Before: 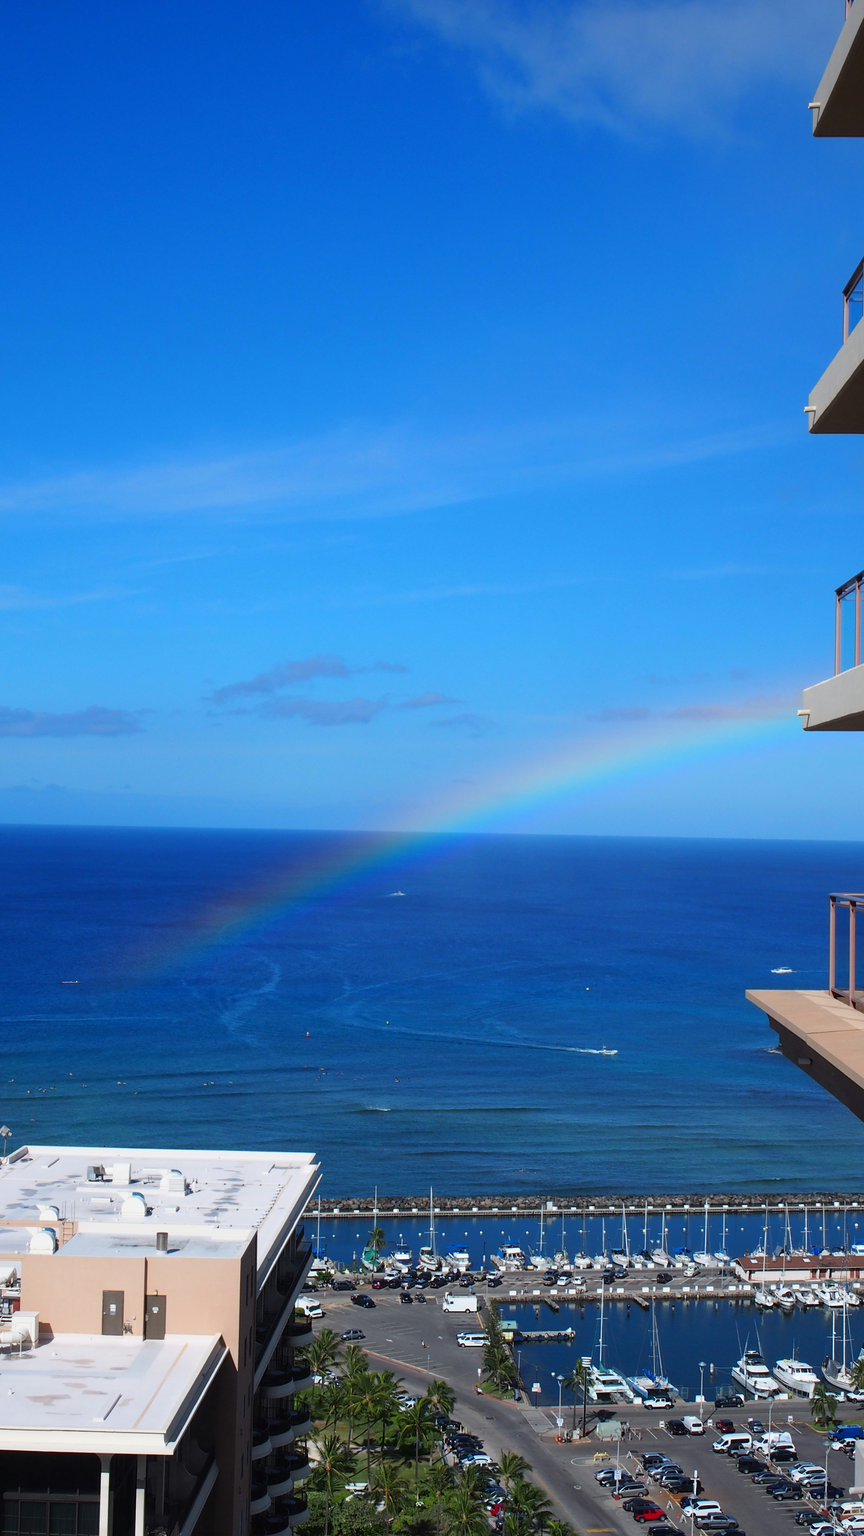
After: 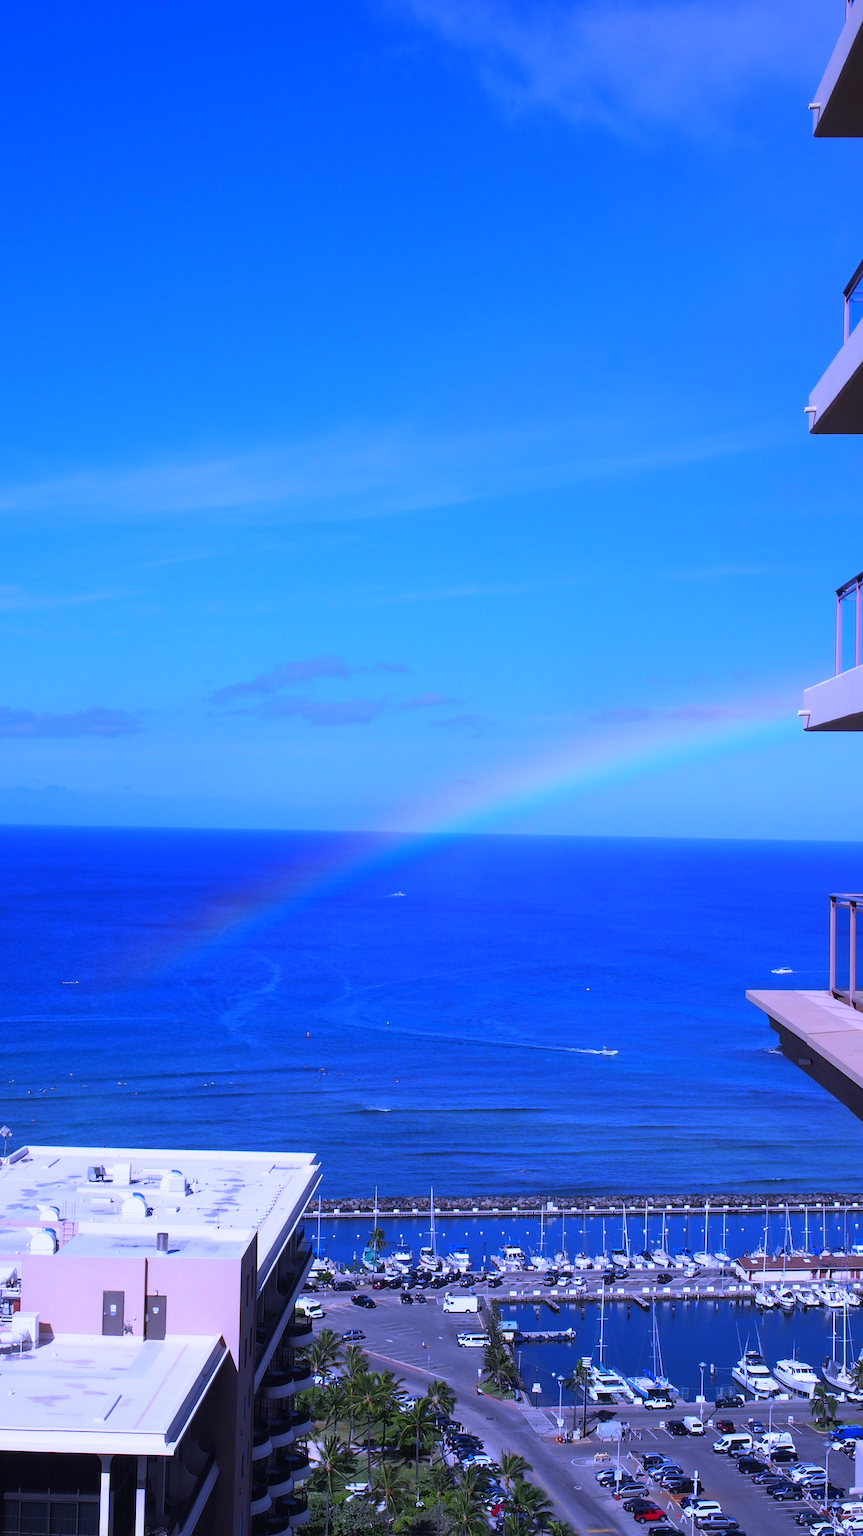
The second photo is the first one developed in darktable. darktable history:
rgb levels: preserve colors max RGB
white balance: red 0.98, blue 1.61
